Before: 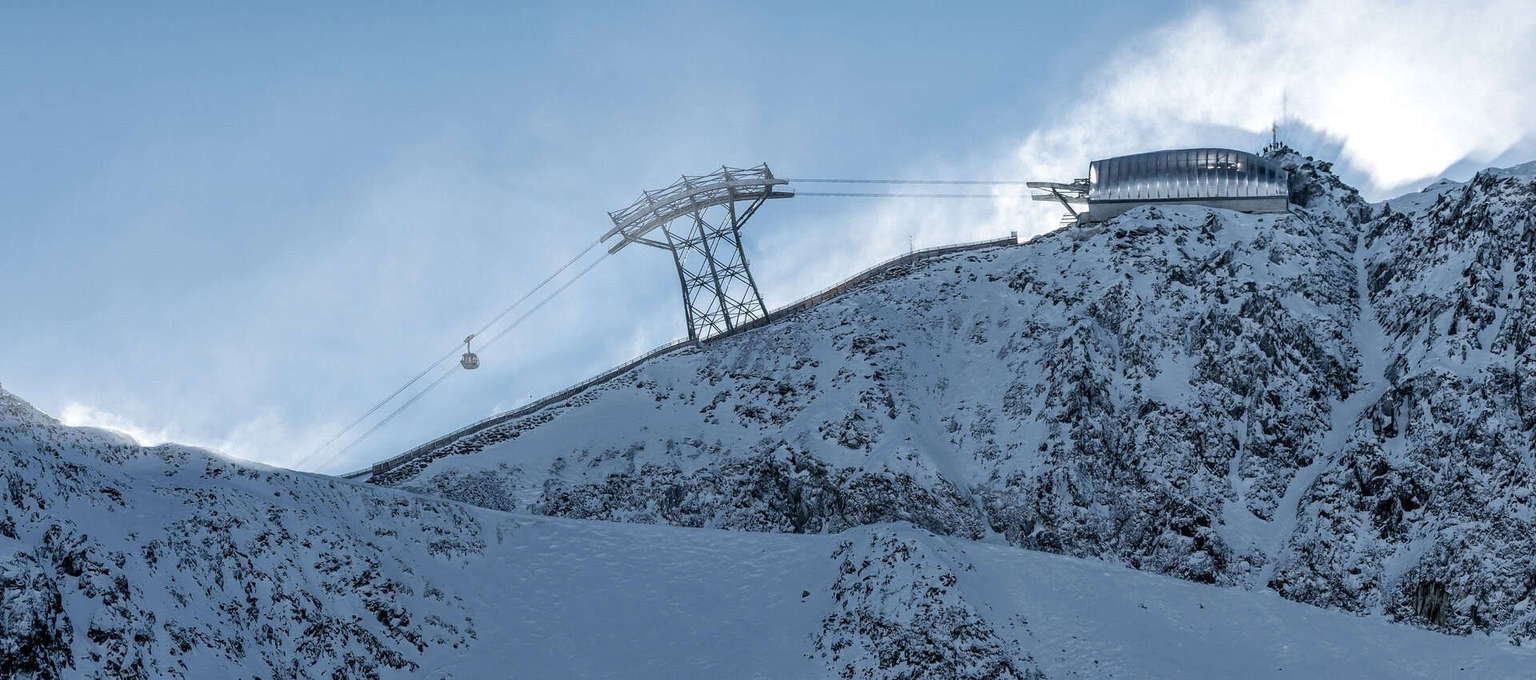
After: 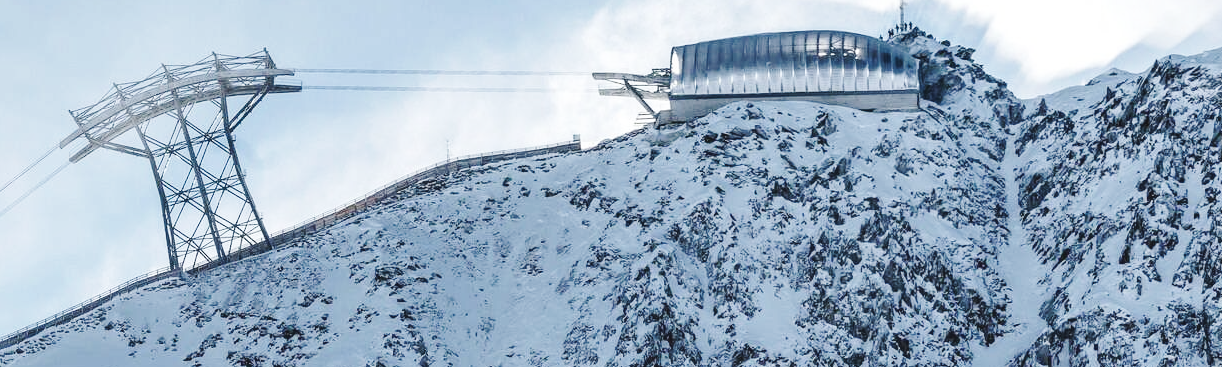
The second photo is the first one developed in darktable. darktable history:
crop: left 36.005%, top 18.293%, right 0.31%, bottom 38.444%
shadows and highlights: shadows 32, highlights -32, soften with gaussian
base curve: curves: ch0 [(0, 0.007) (0.028, 0.063) (0.121, 0.311) (0.46, 0.743) (0.859, 0.957) (1, 1)], preserve colors none
